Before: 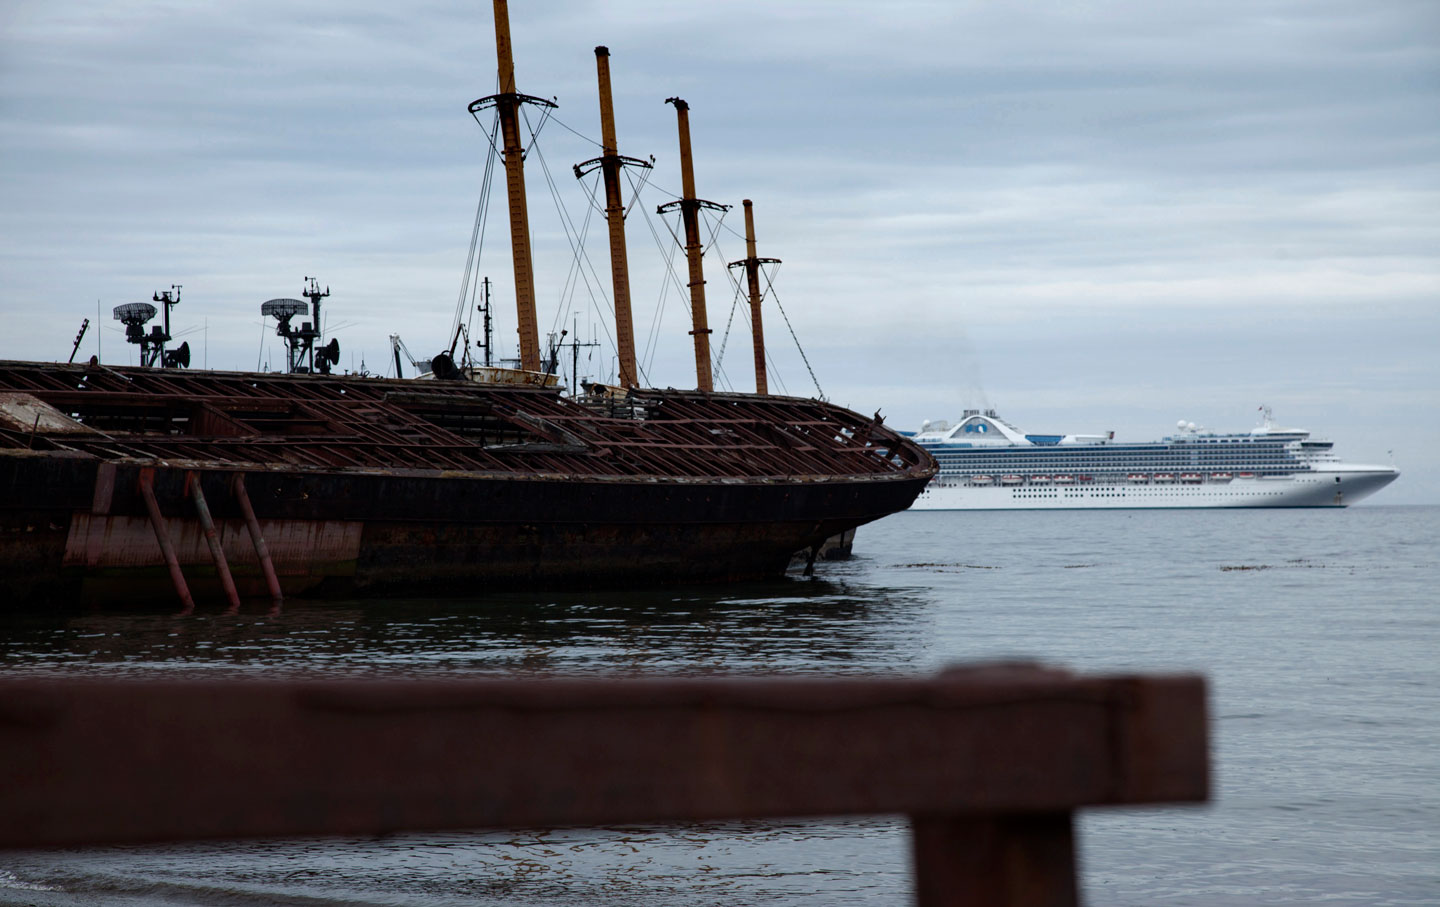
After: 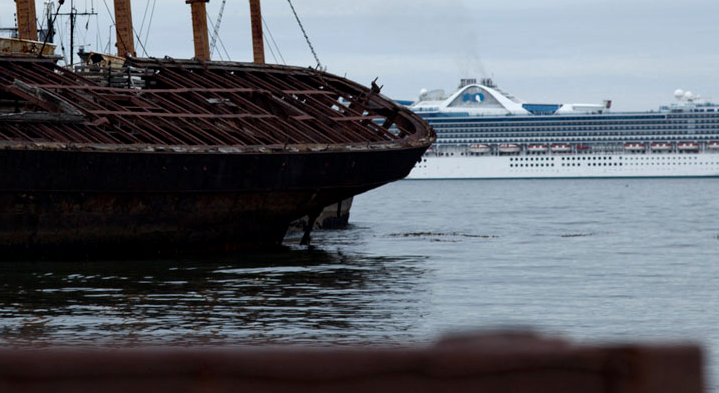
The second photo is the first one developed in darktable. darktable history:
local contrast: mode bilateral grid, contrast 21, coarseness 50, detail 119%, midtone range 0.2
crop: left 34.938%, top 36.585%, right 15.065%, bottom 20.071%
